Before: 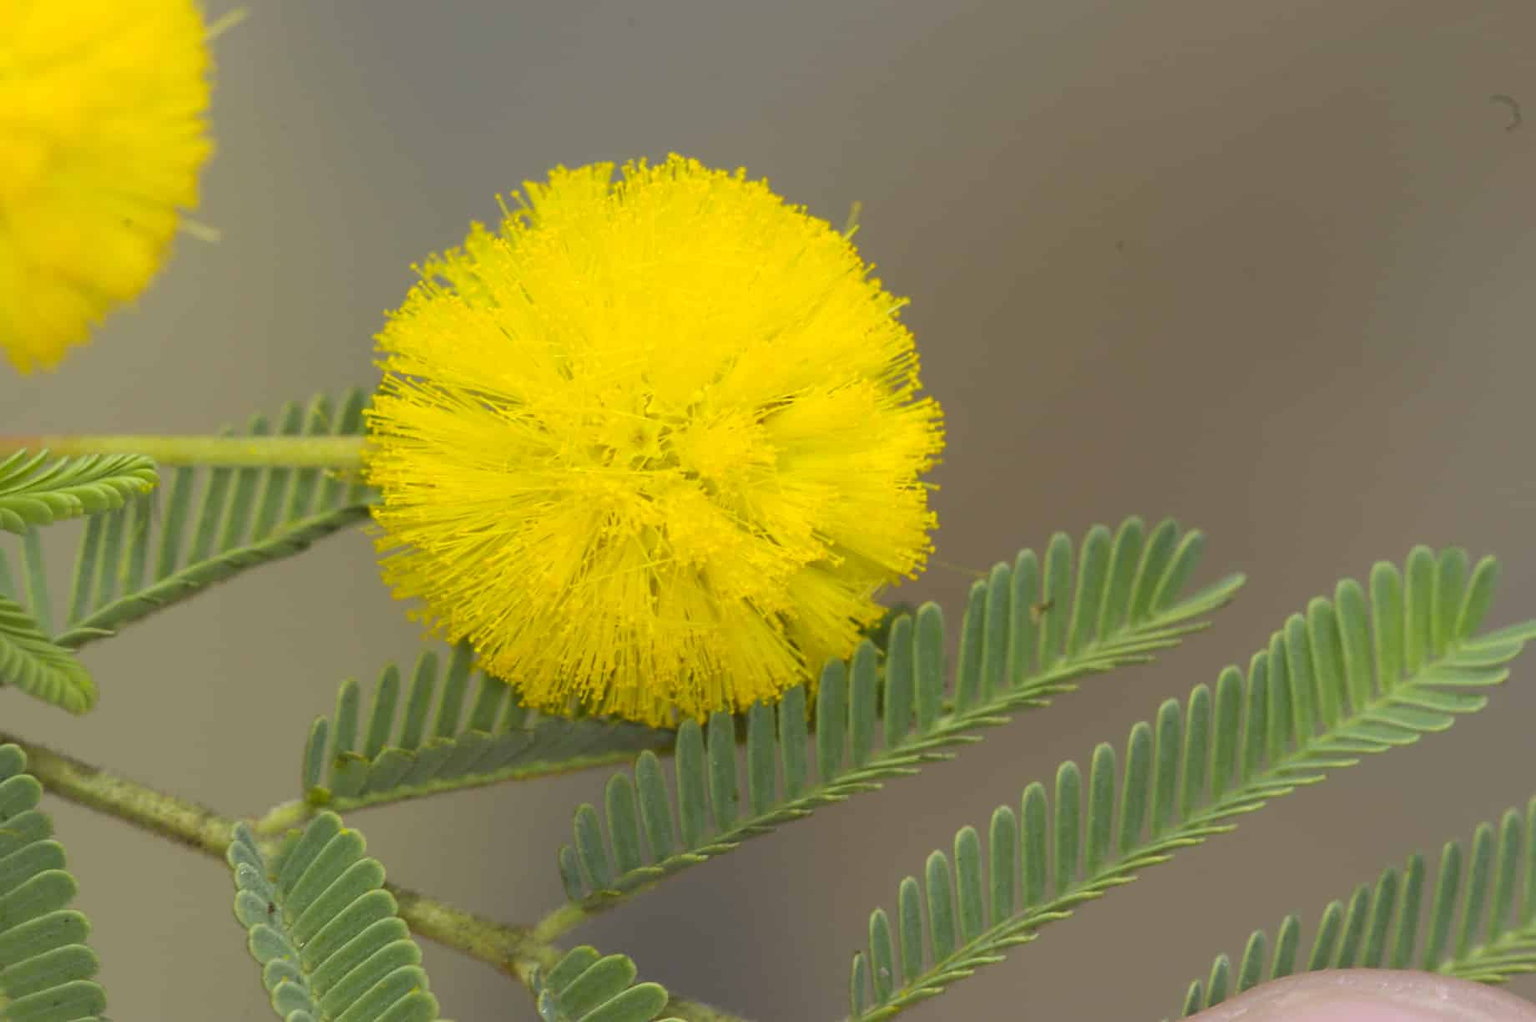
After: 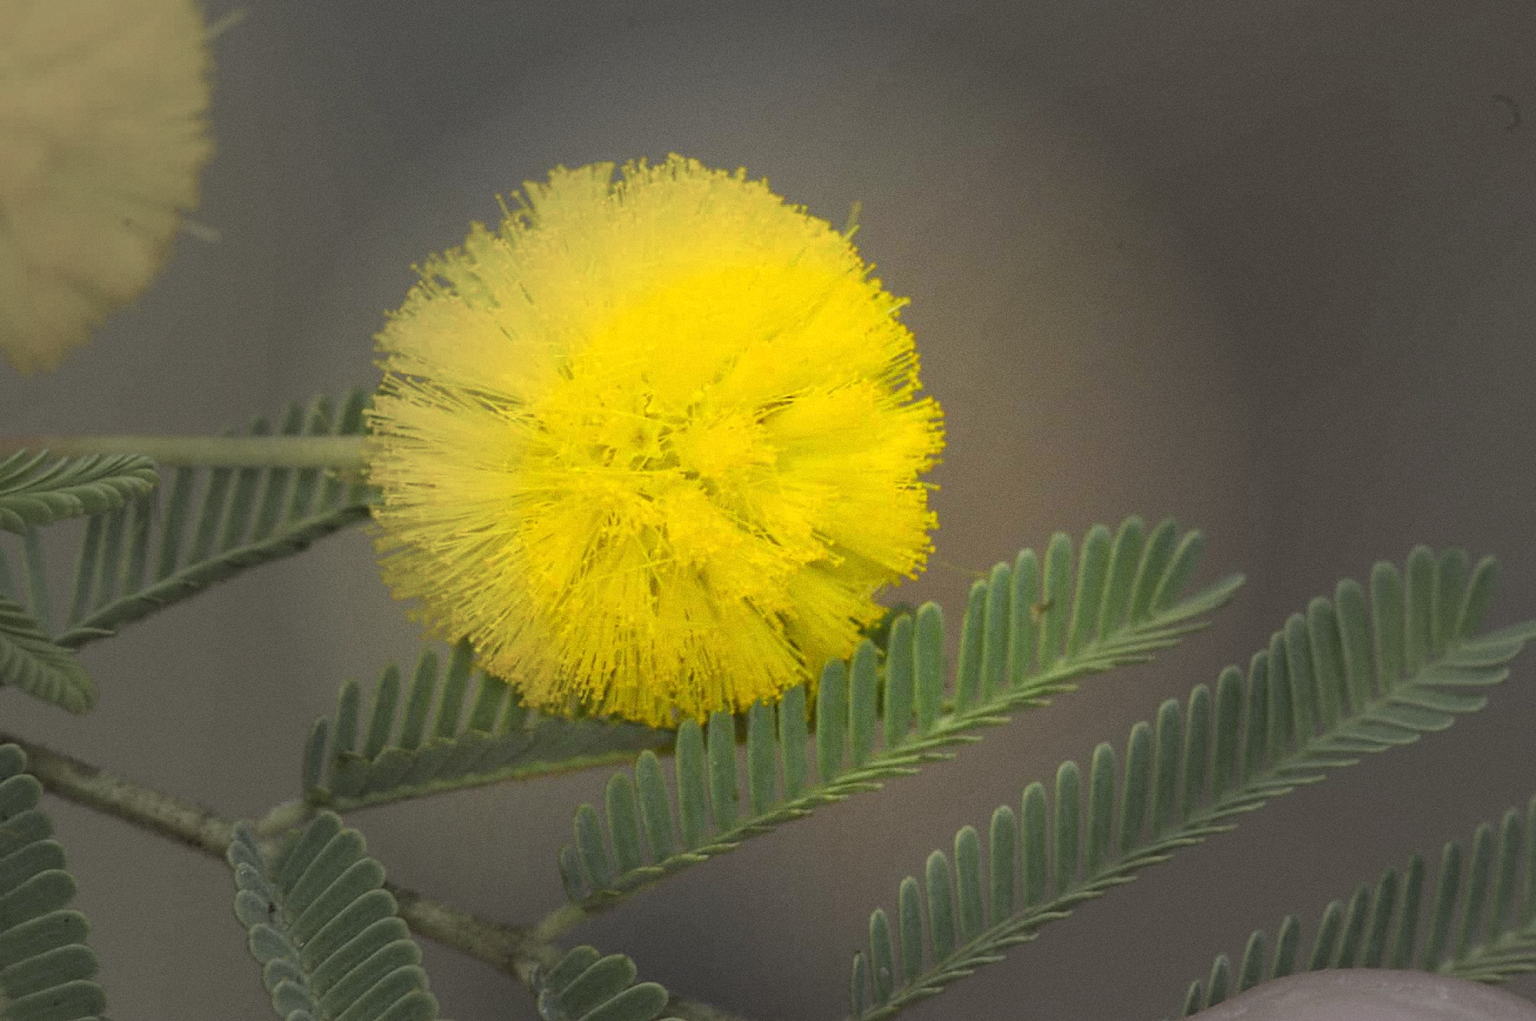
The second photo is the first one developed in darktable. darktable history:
grain: on, module defaults
vignetting: fall-off start 31.28%, fall-off radius 34.64%, brightness -0.575
